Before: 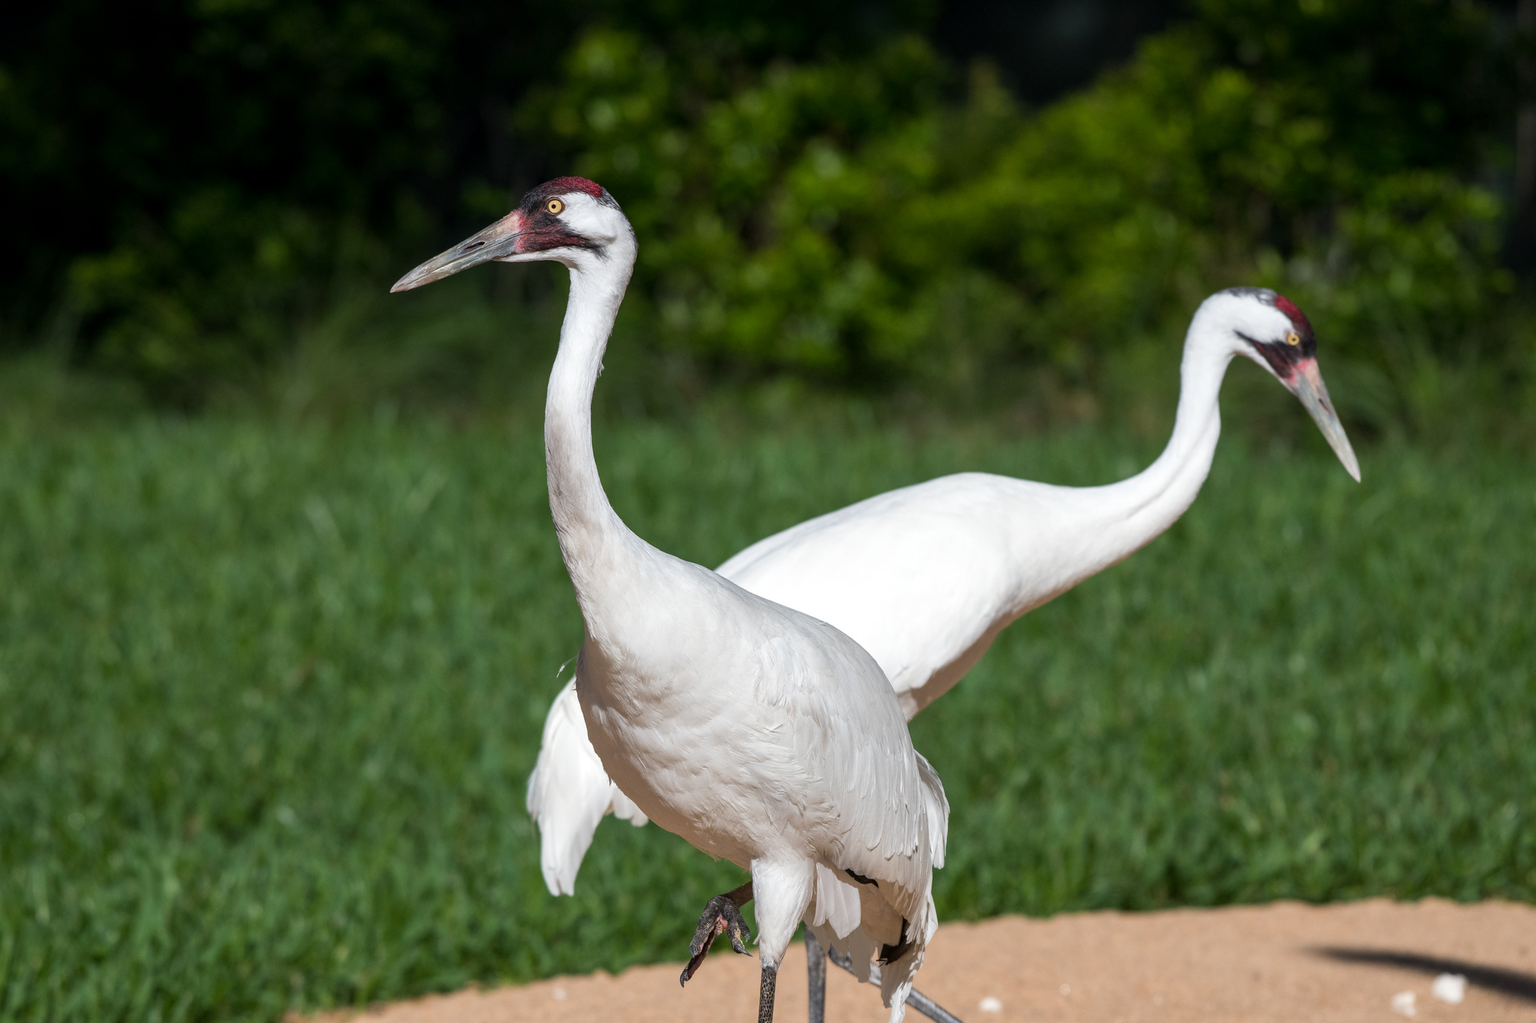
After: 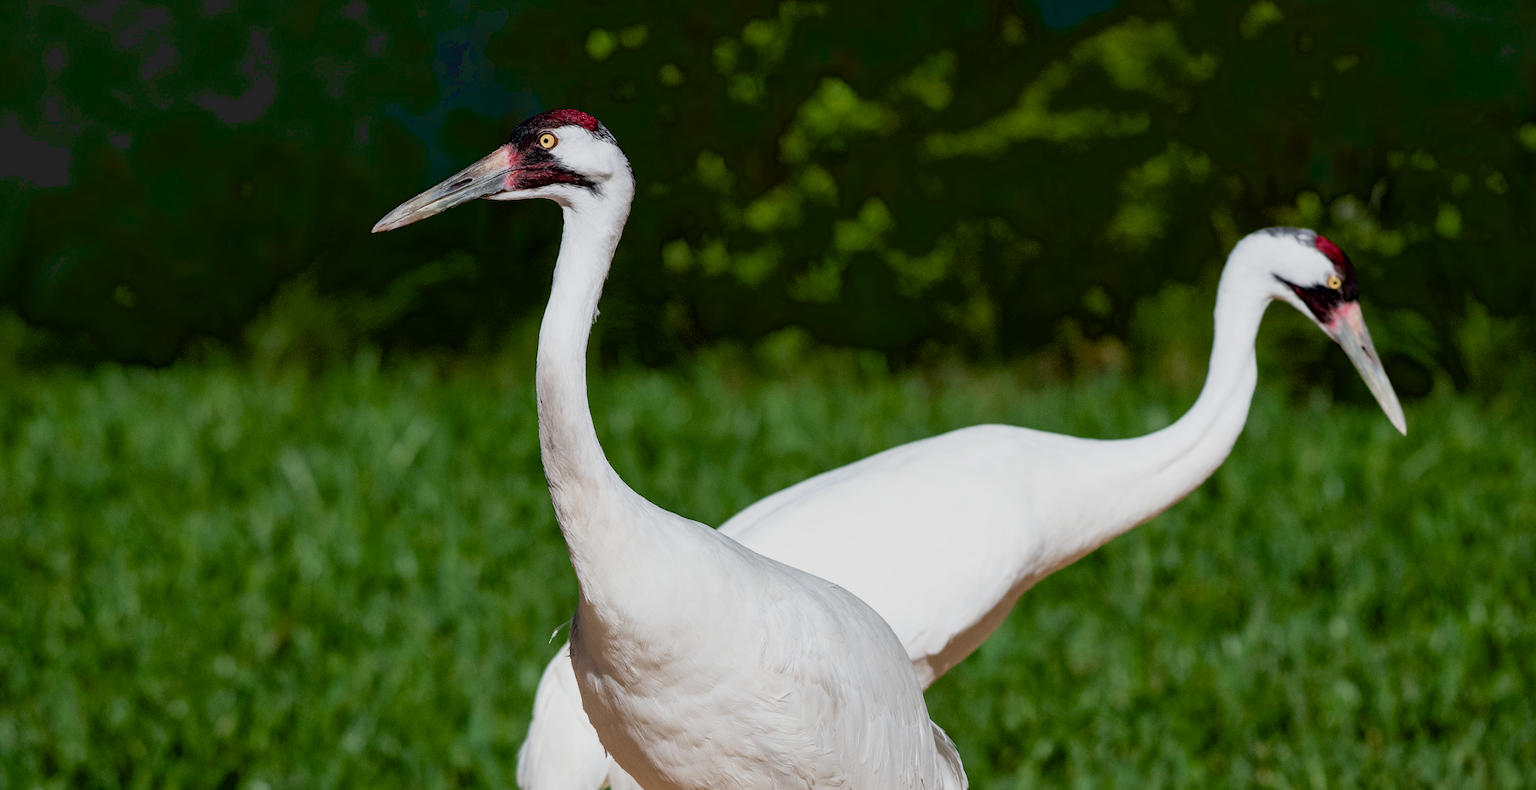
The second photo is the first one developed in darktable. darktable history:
crop: left 2.737%, top 7.287%, right 3.421%, bottom 20.179%
exposure: black level correction 0.025, exposure 0.182 EV, compensate highlight preservation false
filmic rgb: black relative exposure -7.92 EV, white relative exposure 4.13 EV, threshold 3 EV, hardness 4.02, latitude 51.22%, contrast 1.013, shadows ↔ highlights balance 5.35%, color science v5 (2021), contrast in shadows safe, contrast in highlights safe, enable highlight reconstruction true
